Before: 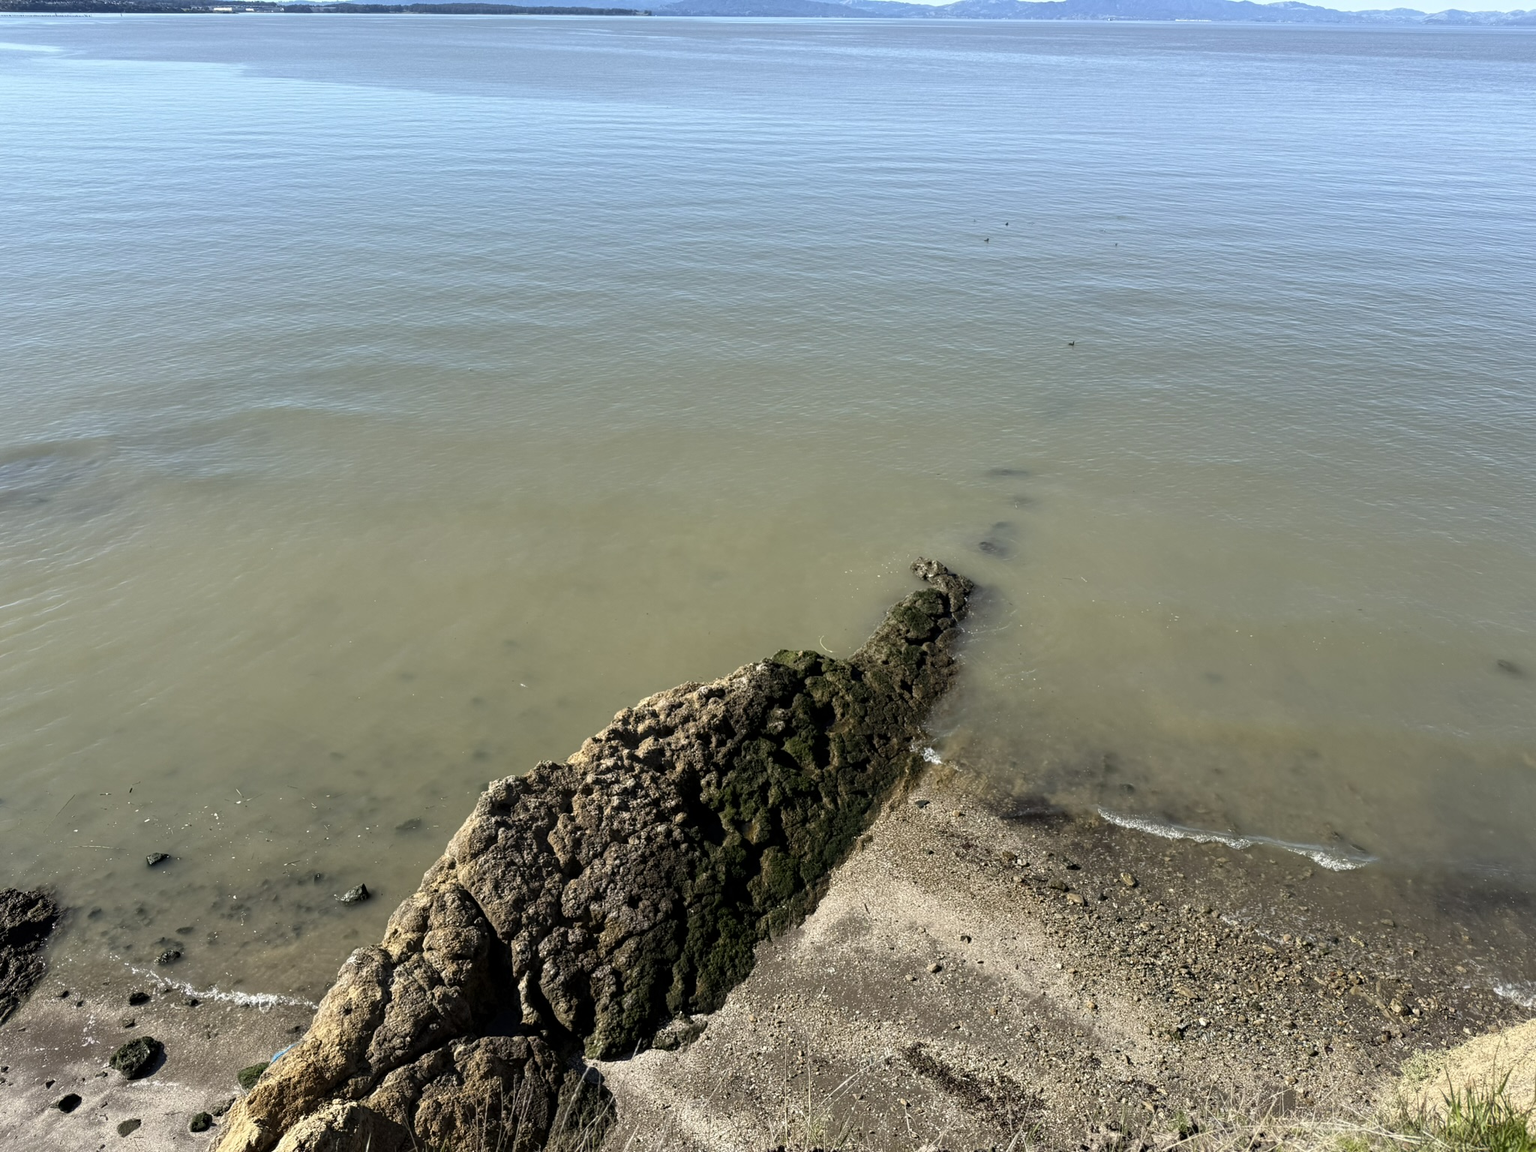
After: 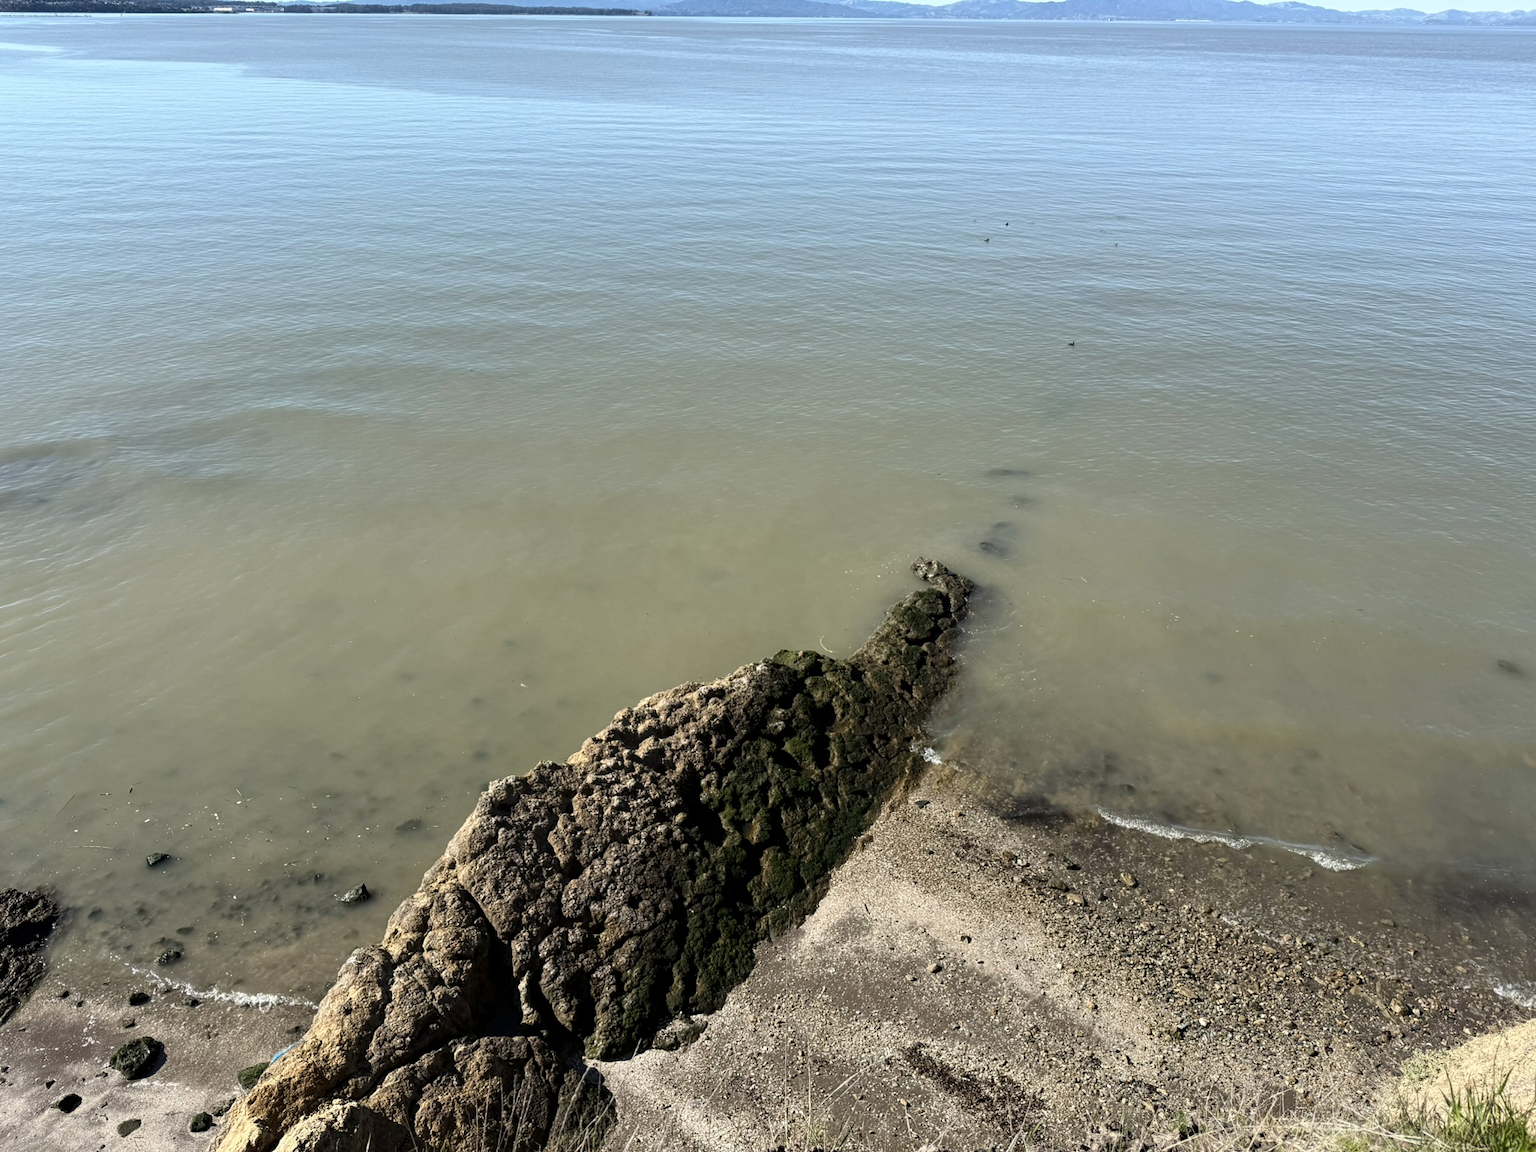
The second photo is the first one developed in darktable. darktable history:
tone equalizer: on, module defaults
contrast brightness saturation: contrast 0.109, saturation -0.151
